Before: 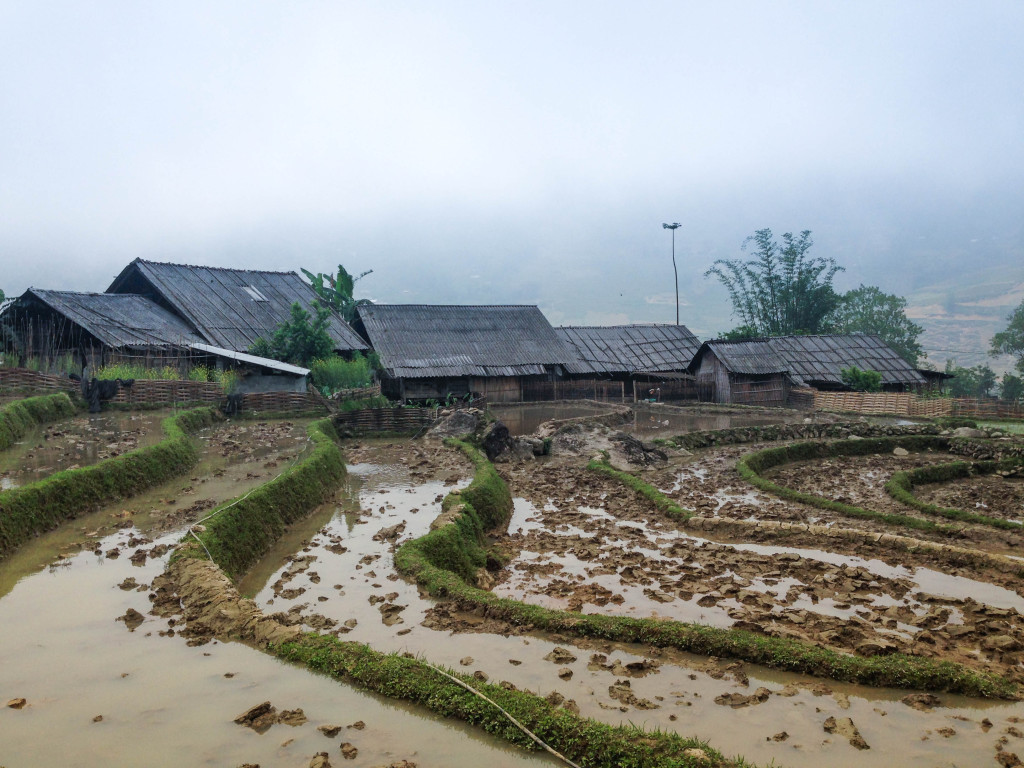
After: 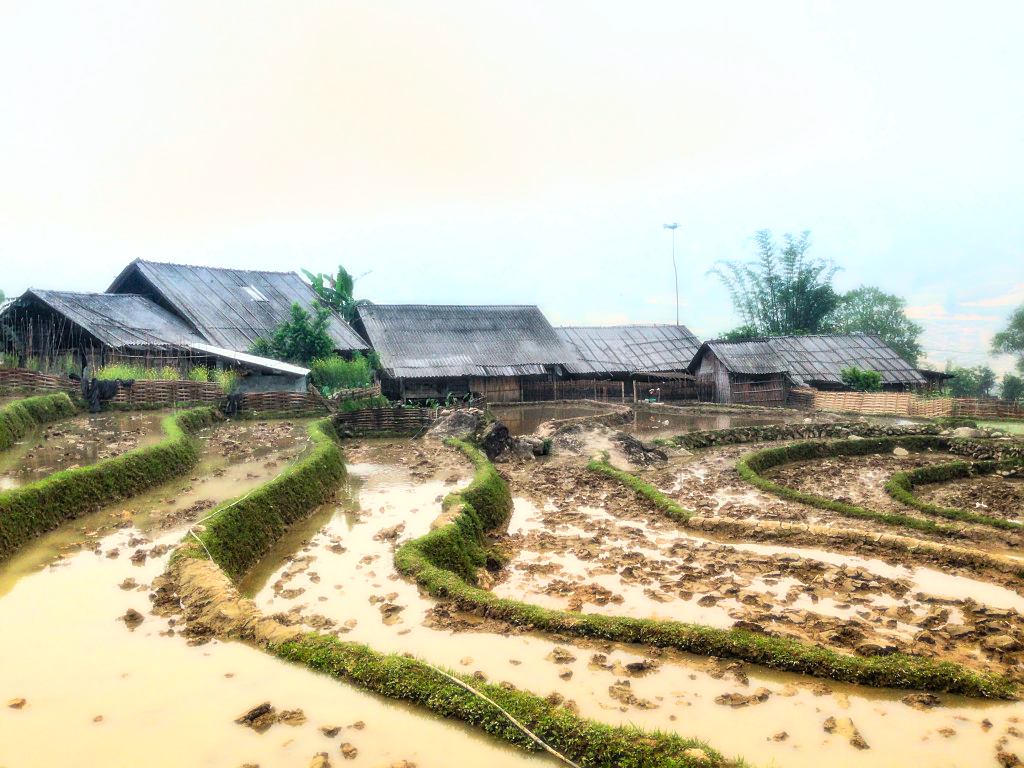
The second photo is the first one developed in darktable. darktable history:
color balance rgb: perceptual saturation grading › global saturation 20%, global vibrance 20%
white balance: red 1.045, blue 0.932
bloom: size 0%, threshold 54.82%, strength 8.31%
sharpen: on, module defaults
exposure: exposure 0.493 EV, compensate highlight preservation false
